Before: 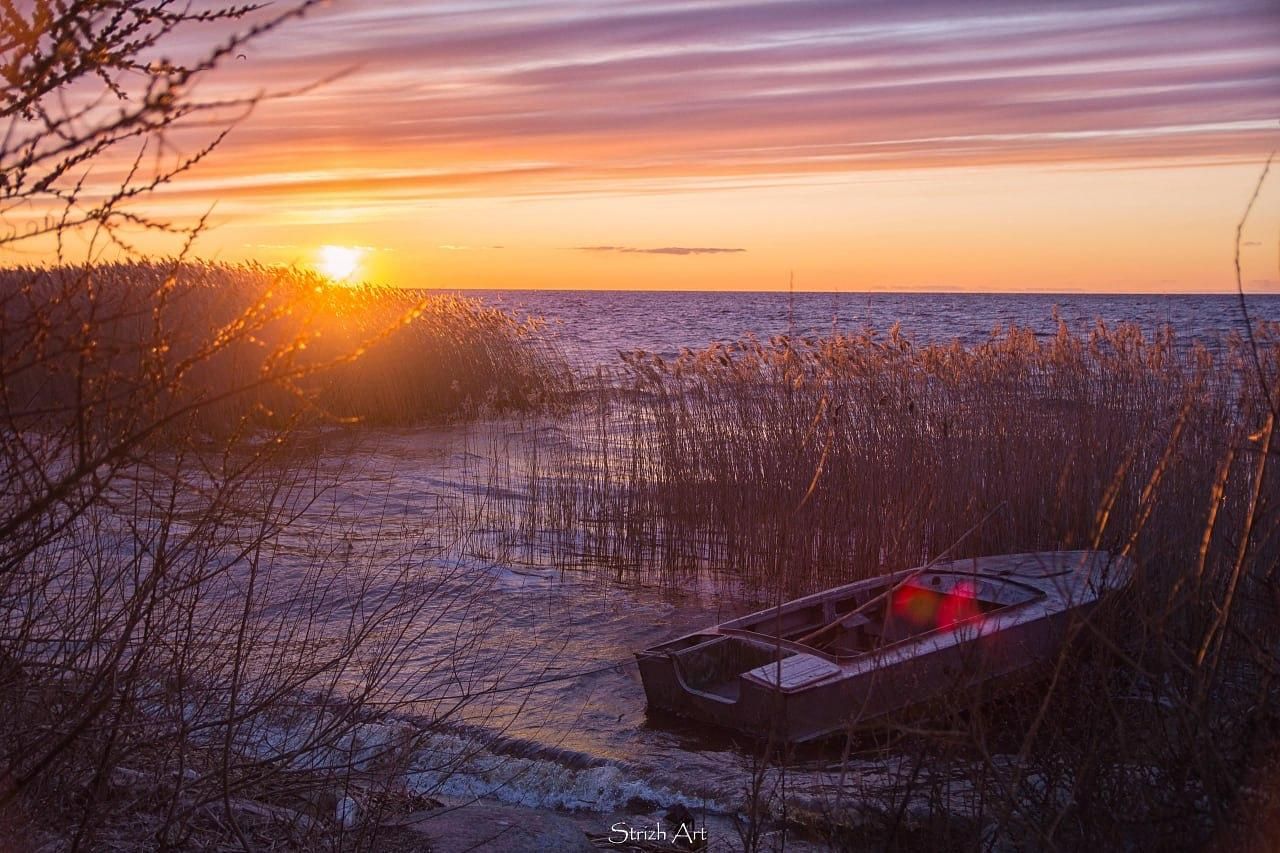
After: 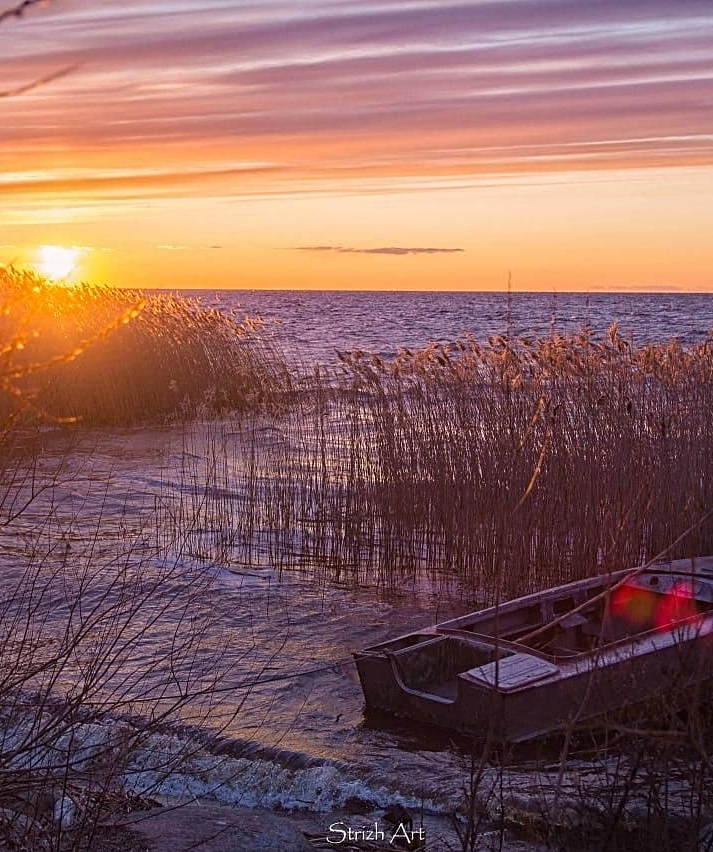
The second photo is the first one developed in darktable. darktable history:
contrast equalizer: y [[0.5, 0.5, 0.5, 0.539, 0.64, 0.611], [0.5 ×6], [0.5 ×6], [0 ×6], [0 ×6]], mix 0.75
crop: left 22.08%, right 22.168%, bottom 0.001%
